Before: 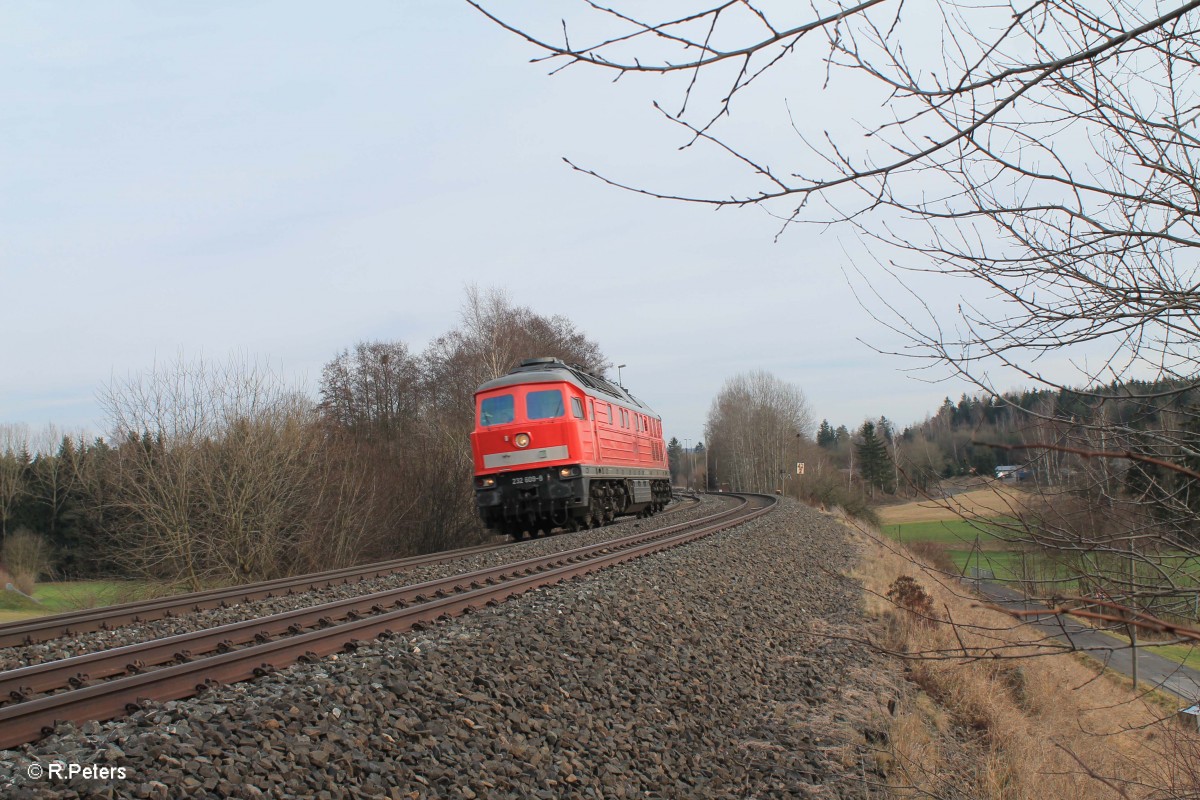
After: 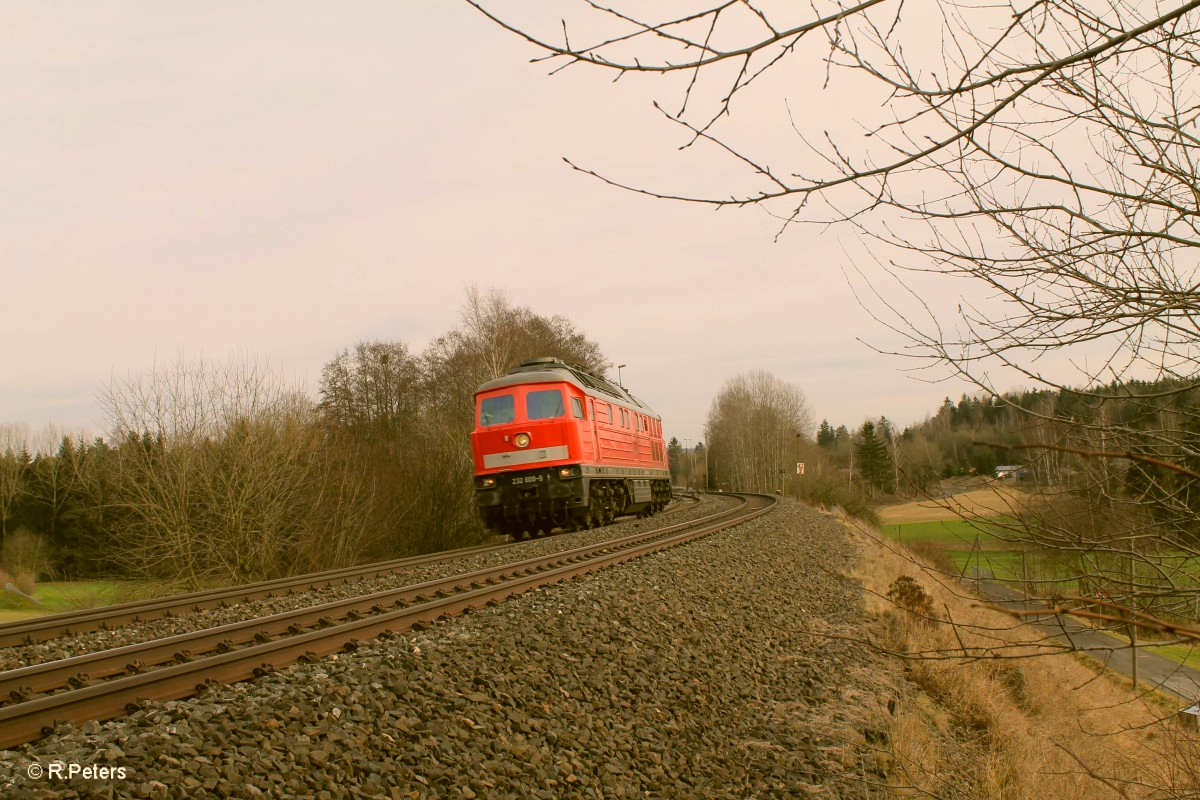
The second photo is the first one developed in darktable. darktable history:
color correction: highlights a* 8.84, highlights b* 15.43, shadows a* -0.644, shadows b* 26.55
